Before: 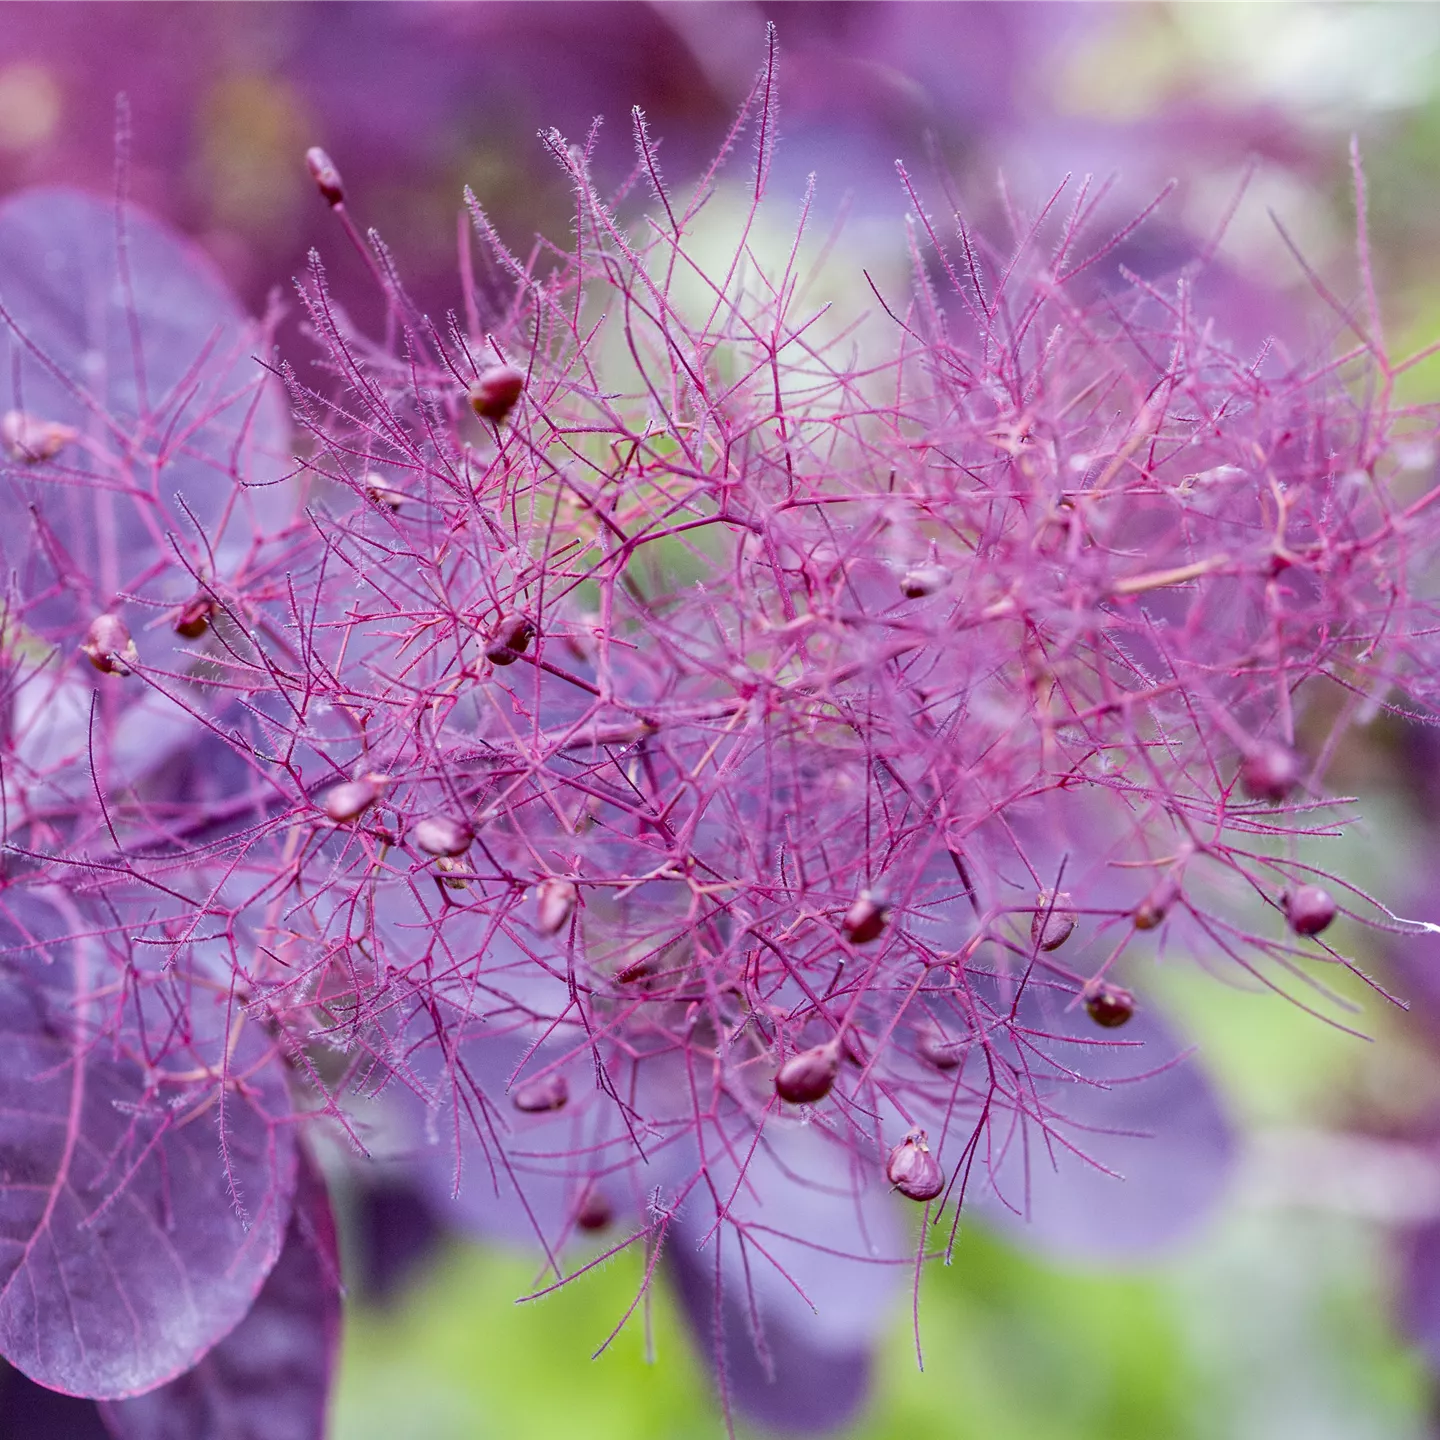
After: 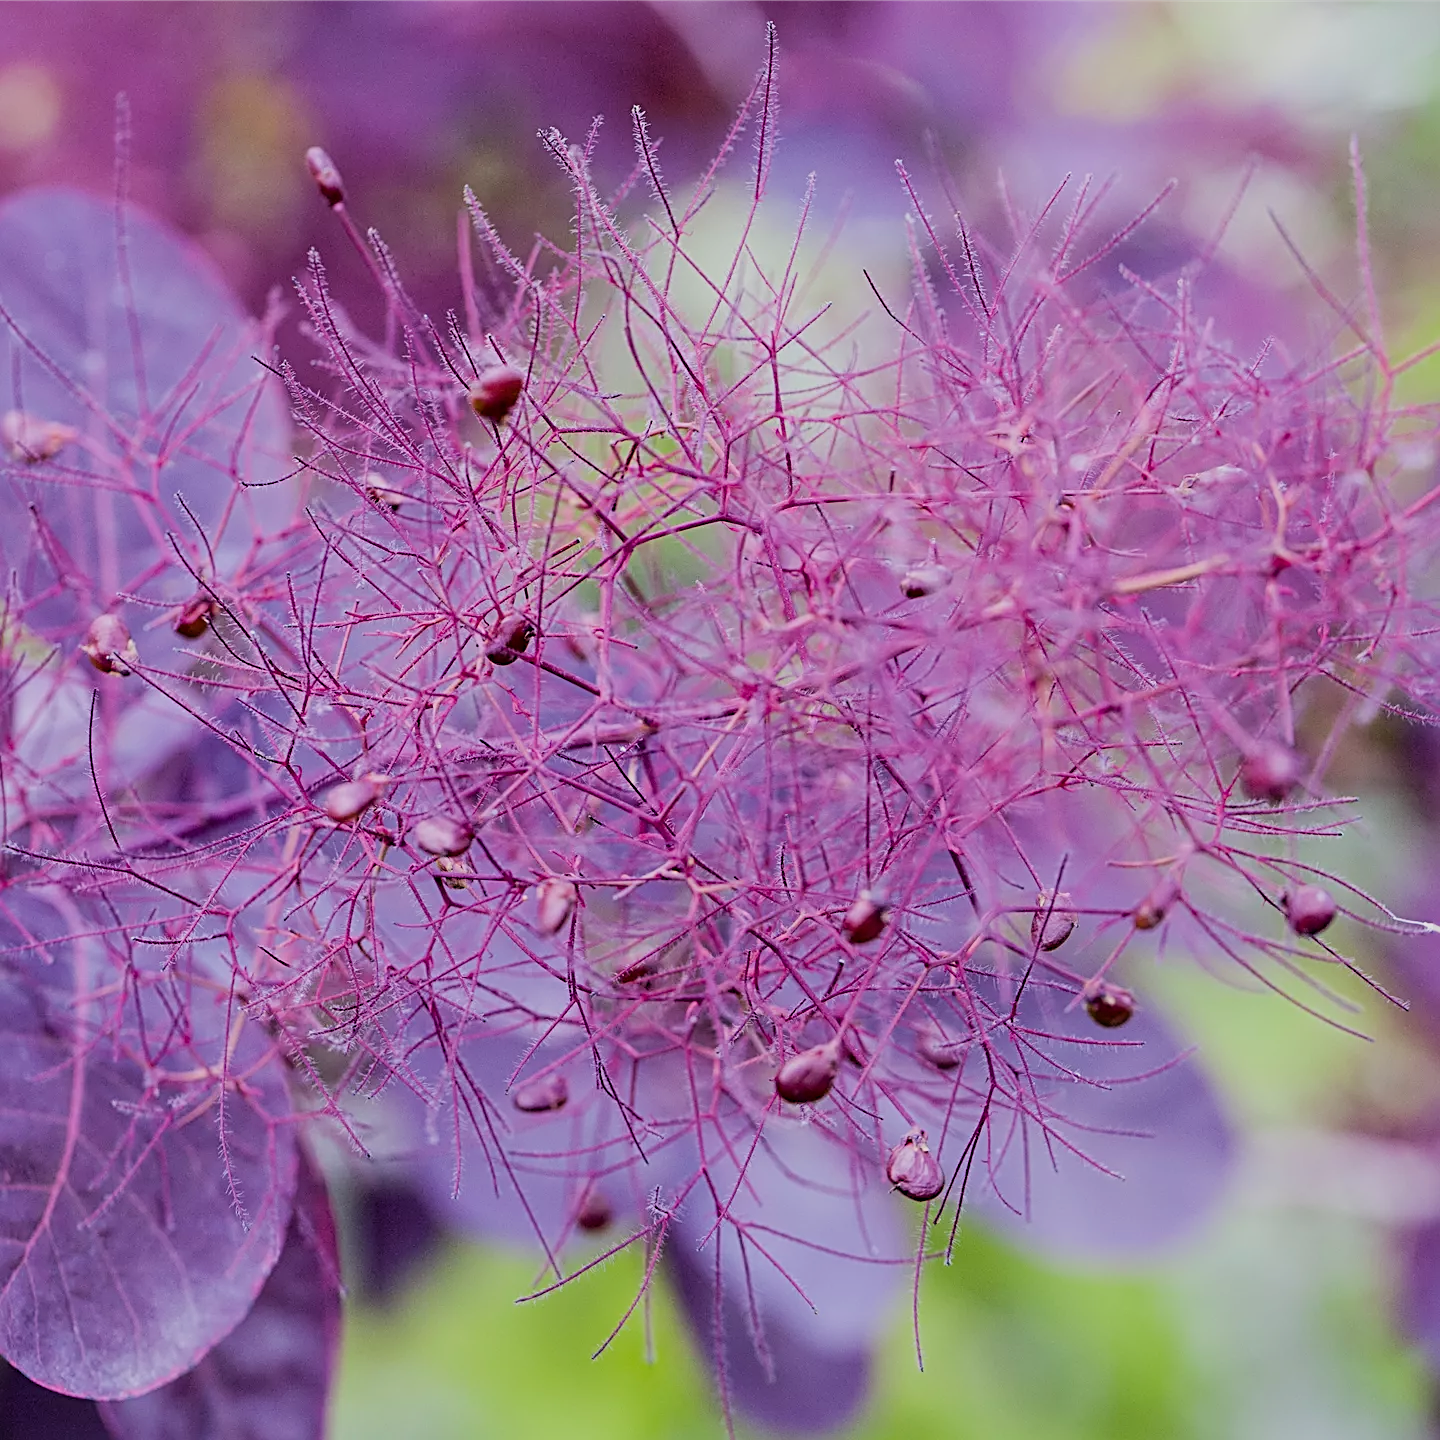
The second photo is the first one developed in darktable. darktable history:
sharpen: radius 2.628, amount 0.679
filmic rgb: black relative exposure -7.65 EV, white relative exposure 4.56 EV, hardness 3.61, contrast 0.997, color science v6 (2022), iterations of high-quality reconstruction 0
